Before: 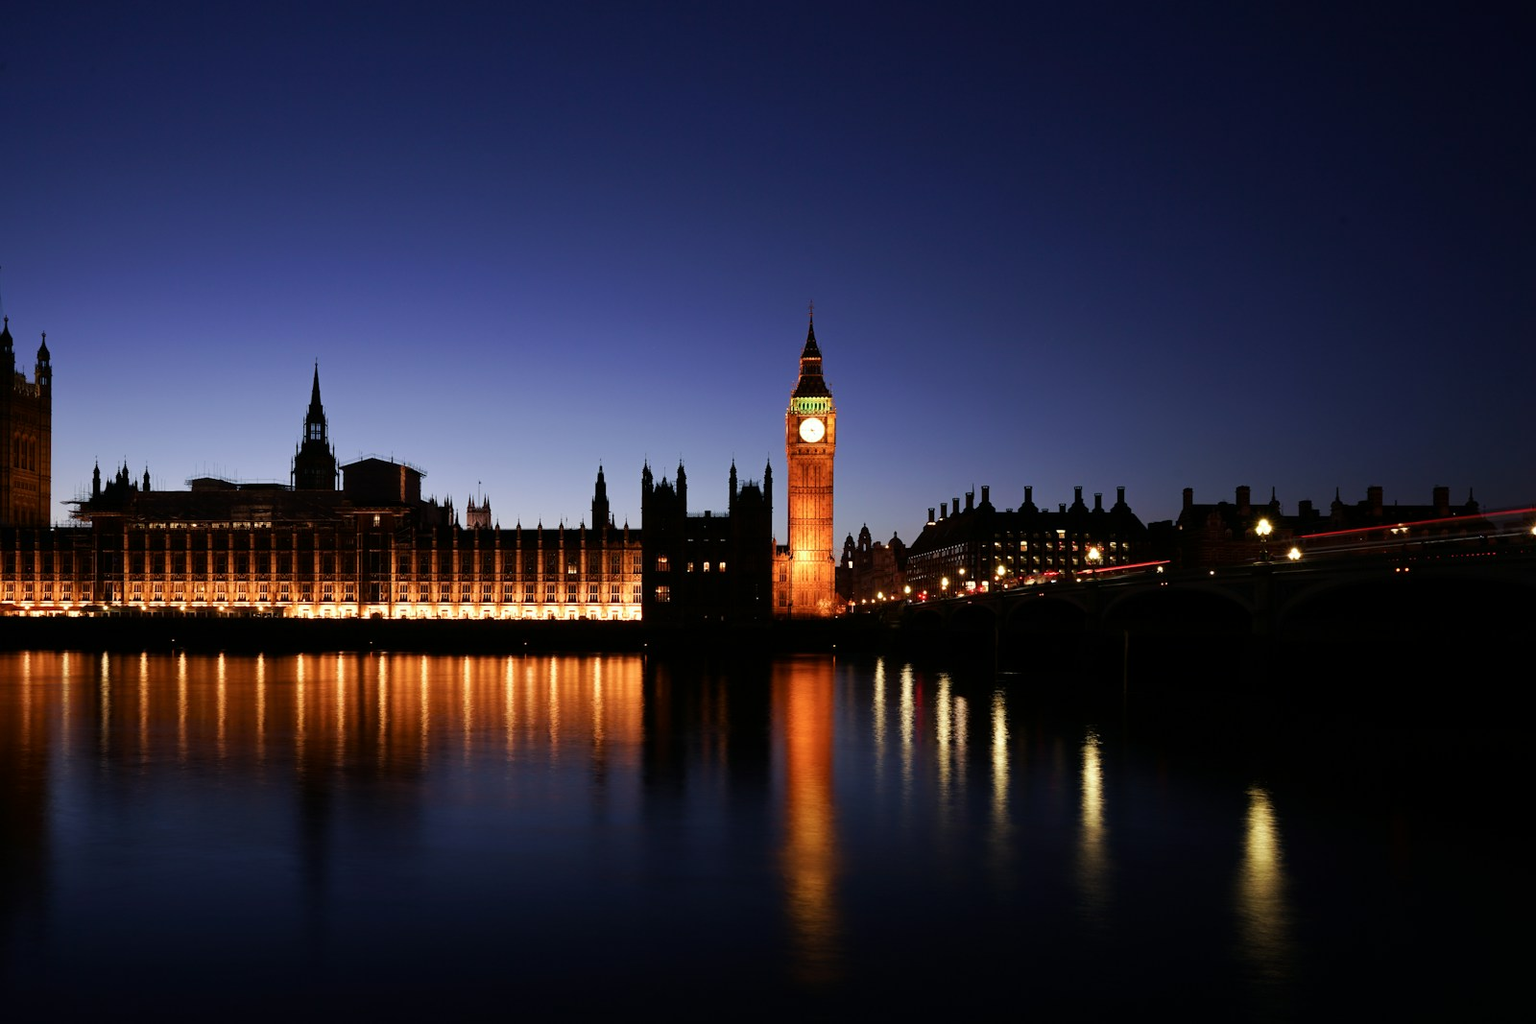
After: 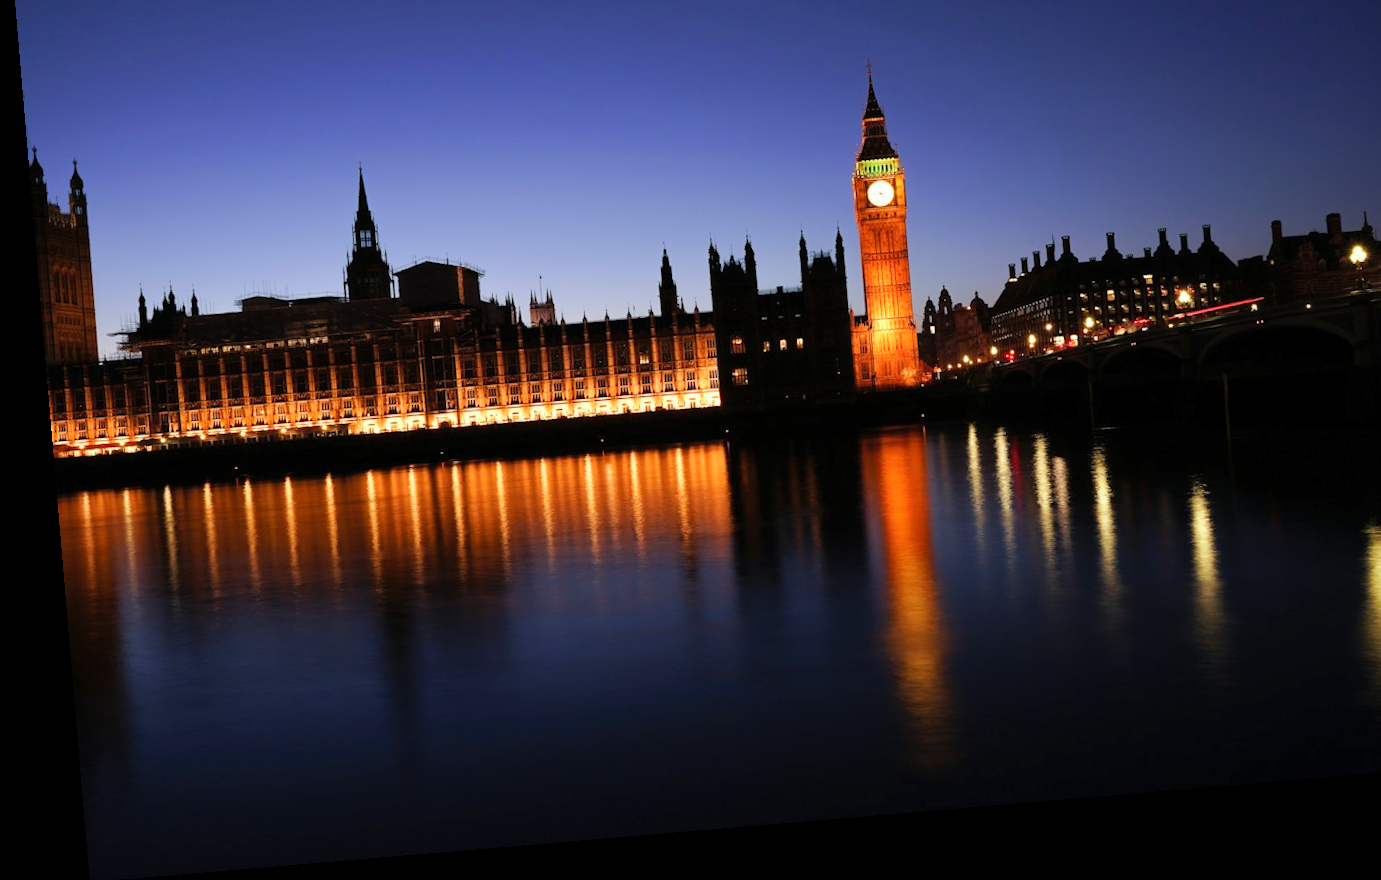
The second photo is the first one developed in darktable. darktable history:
crop: top 26.531%, right 17.959%
rotate and perspective: rotation -4.86°, automatic cropping off
contrast brightness saturation: brightness 0.09, saturation 0.19
